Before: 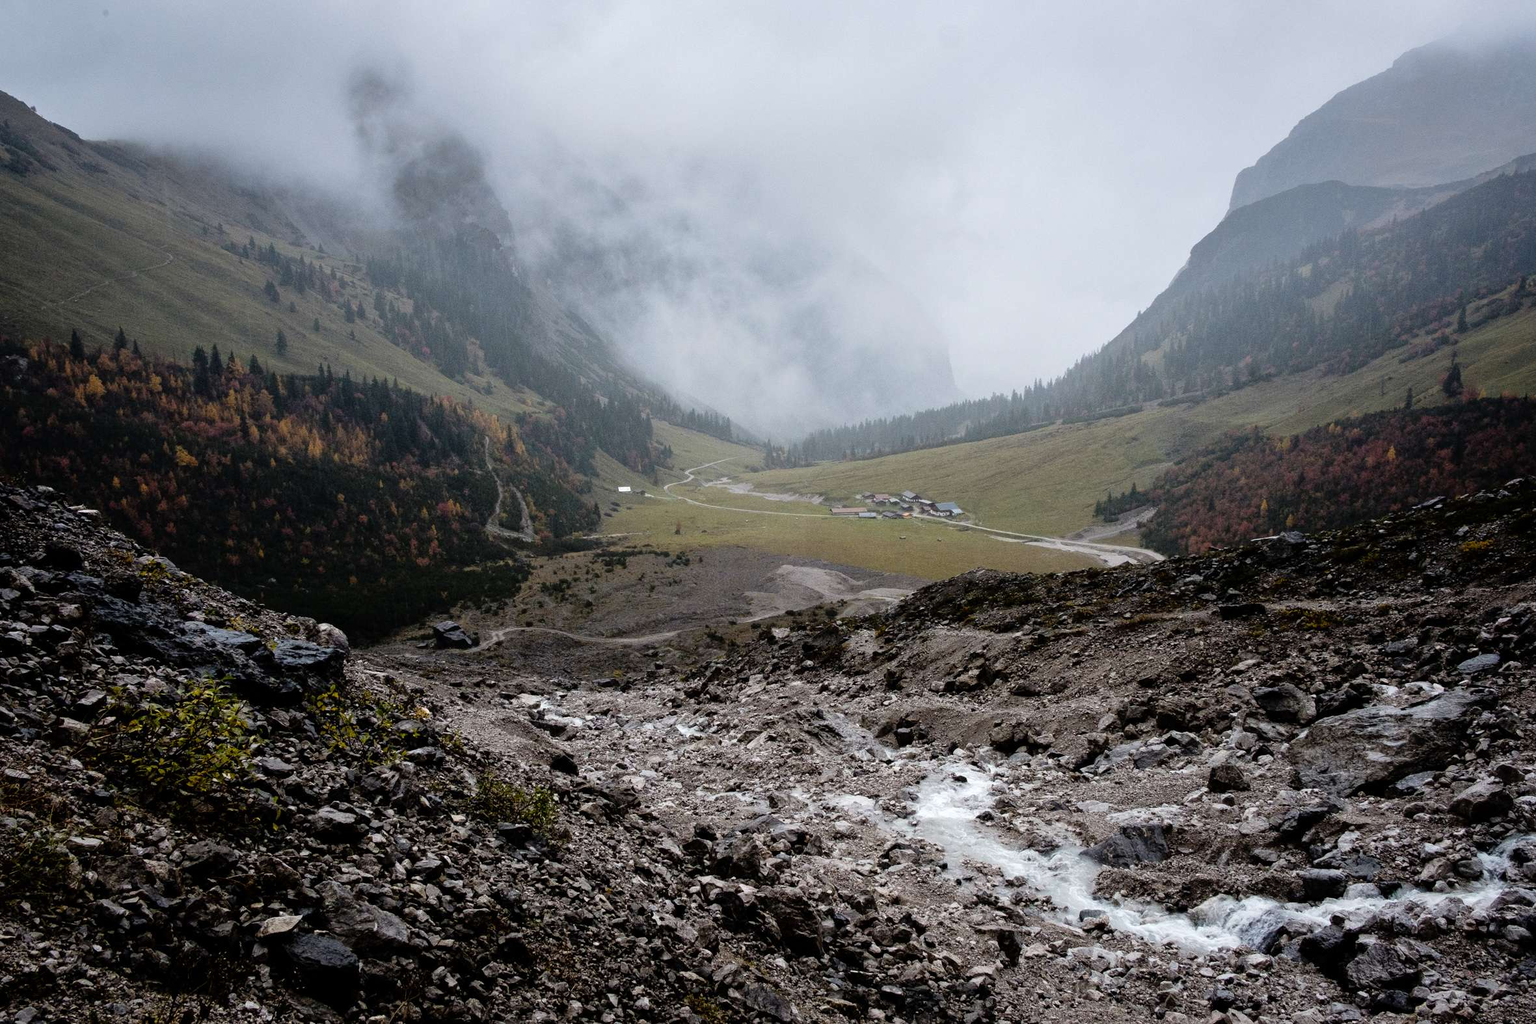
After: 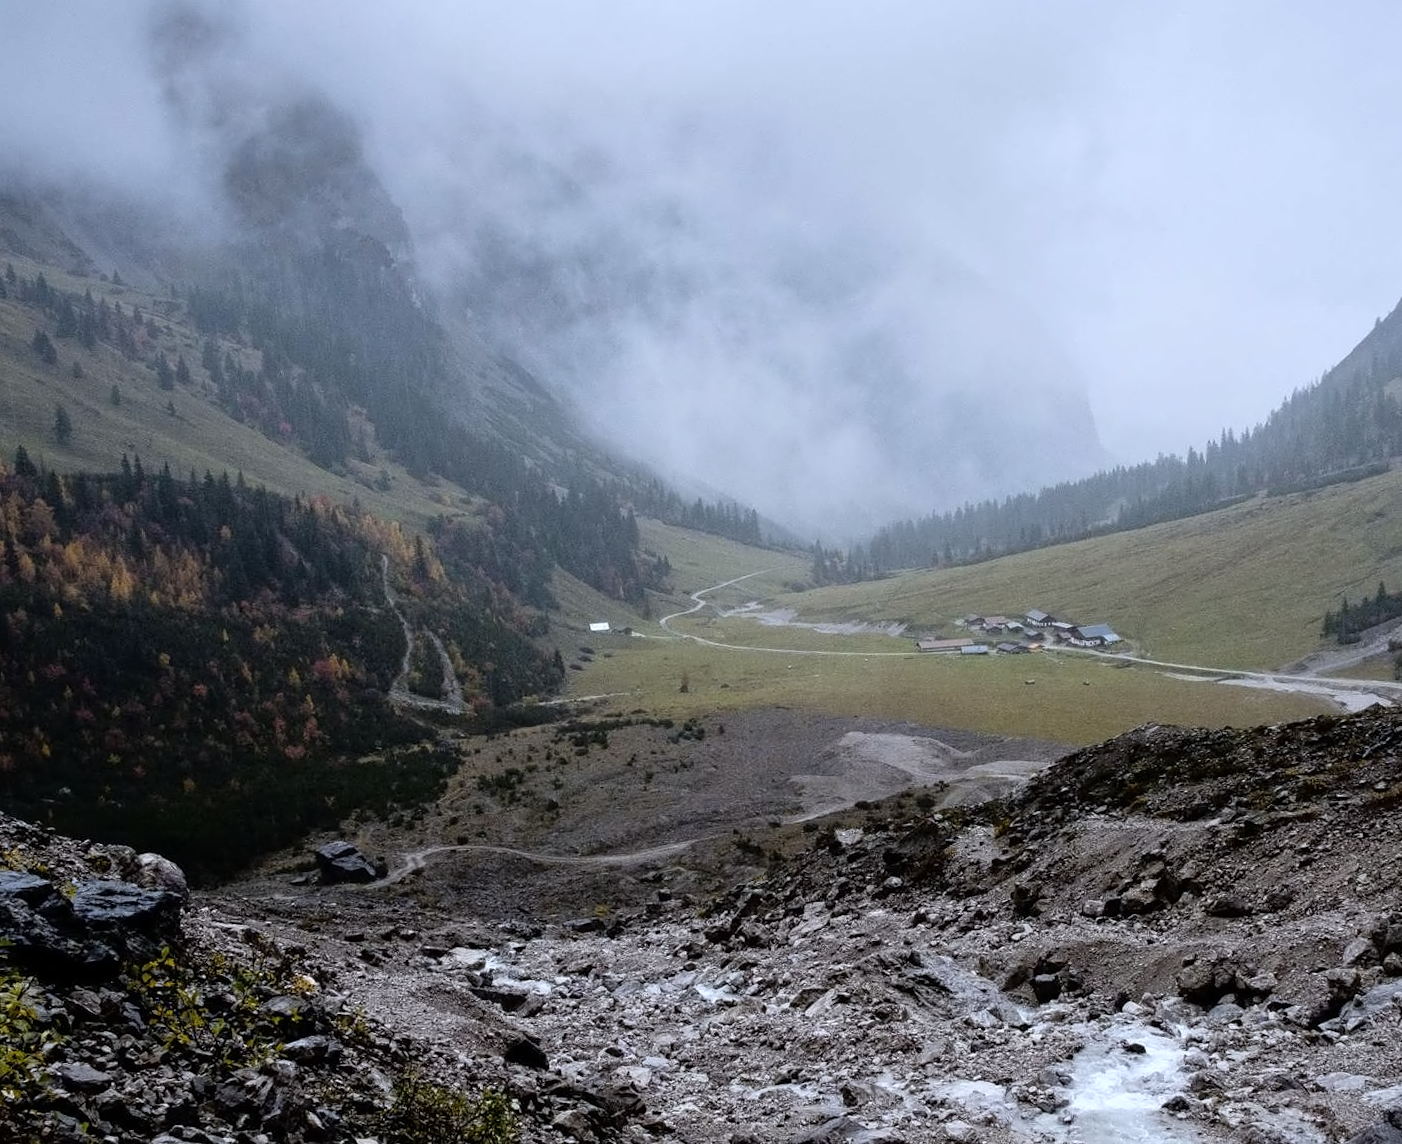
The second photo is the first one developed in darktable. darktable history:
crop: left 16.202%, top 11.208%, right 26.045%, bottom 20.557%
rotate and perspective: rotation -2.56°, automatic cropping off
white balance: red 0.954, blue 1.079
contrast equalizer: y [[0.5 ×4, 0.525, 0.667], [0.5 ×6], [0.5 ×6], [0 ×4, 0.042, 0], [0, 0, 0.004, 0.1, 0.191, 0.131]]
